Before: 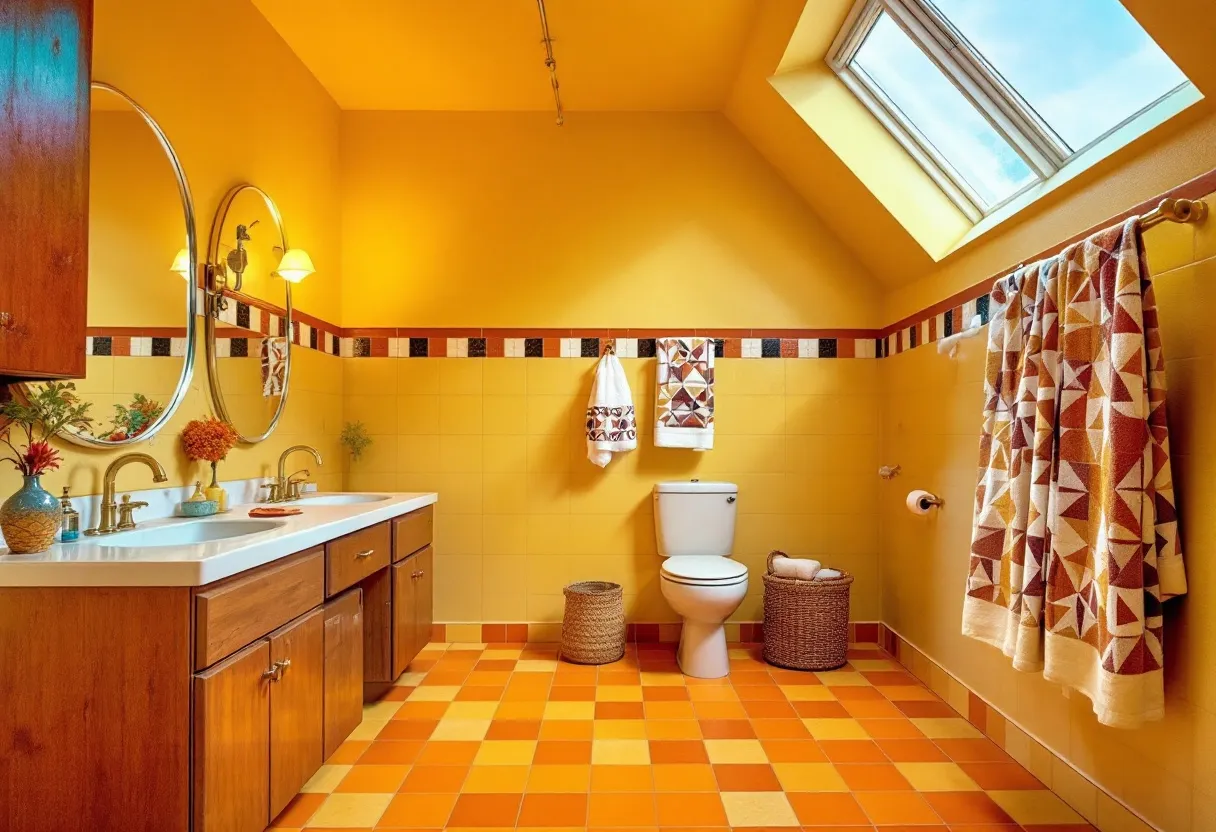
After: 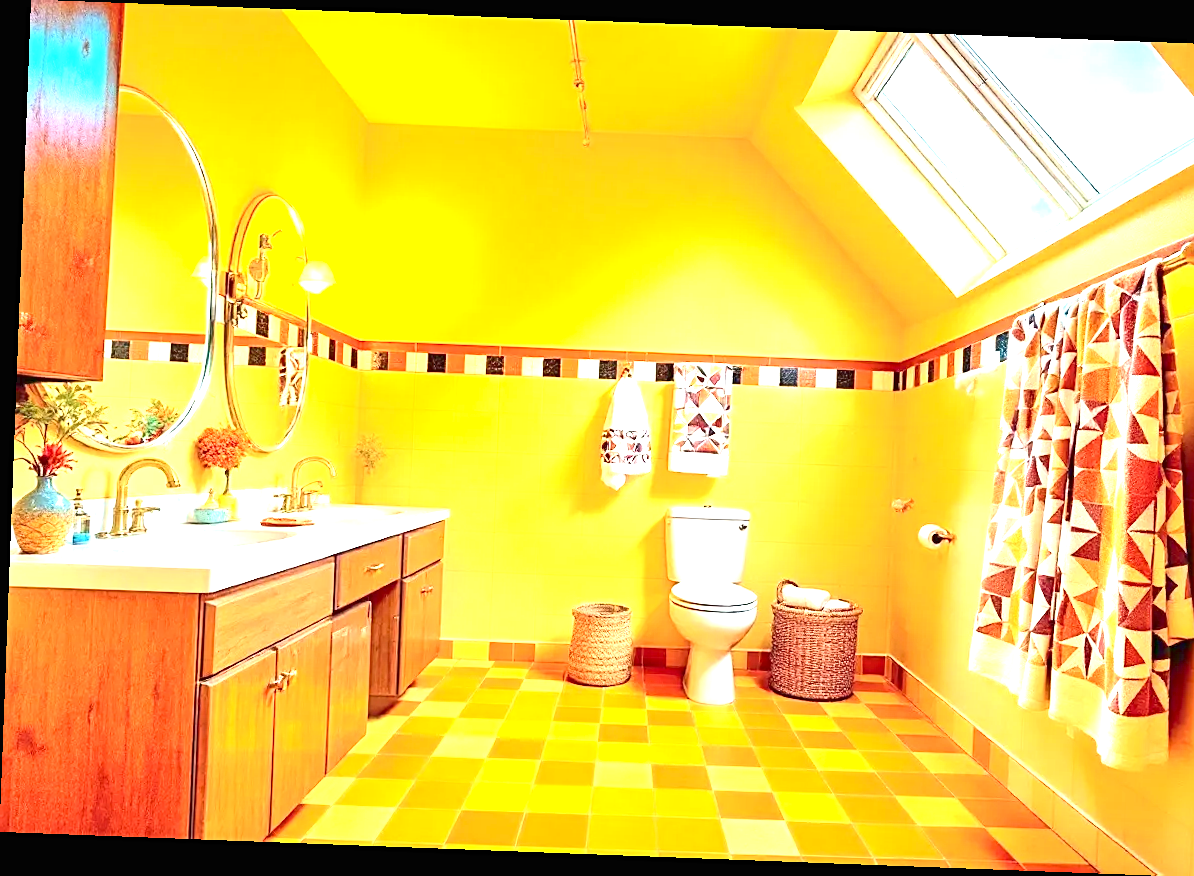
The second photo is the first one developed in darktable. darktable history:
rotate and perspective: rotation 2.17°, automatic cropping off
crop: right 4.126%, bottom 0.031%
sharpen: radius 2.529, amount 0.323
contrast brightness saturation: contrast 0.22
exposure: black level correction 0, exposure 1.9 EV, compensate highlight preservation false
tone equalizer: -8 EV 1 EV, -7 EV 1 EV, -6 EV 1 EV, -5 EV 1 EV, -4 EV 1 EV, -3 EV 0.75 EV, -2 EV 0.5 EV, -1 EV 0.25 EV
